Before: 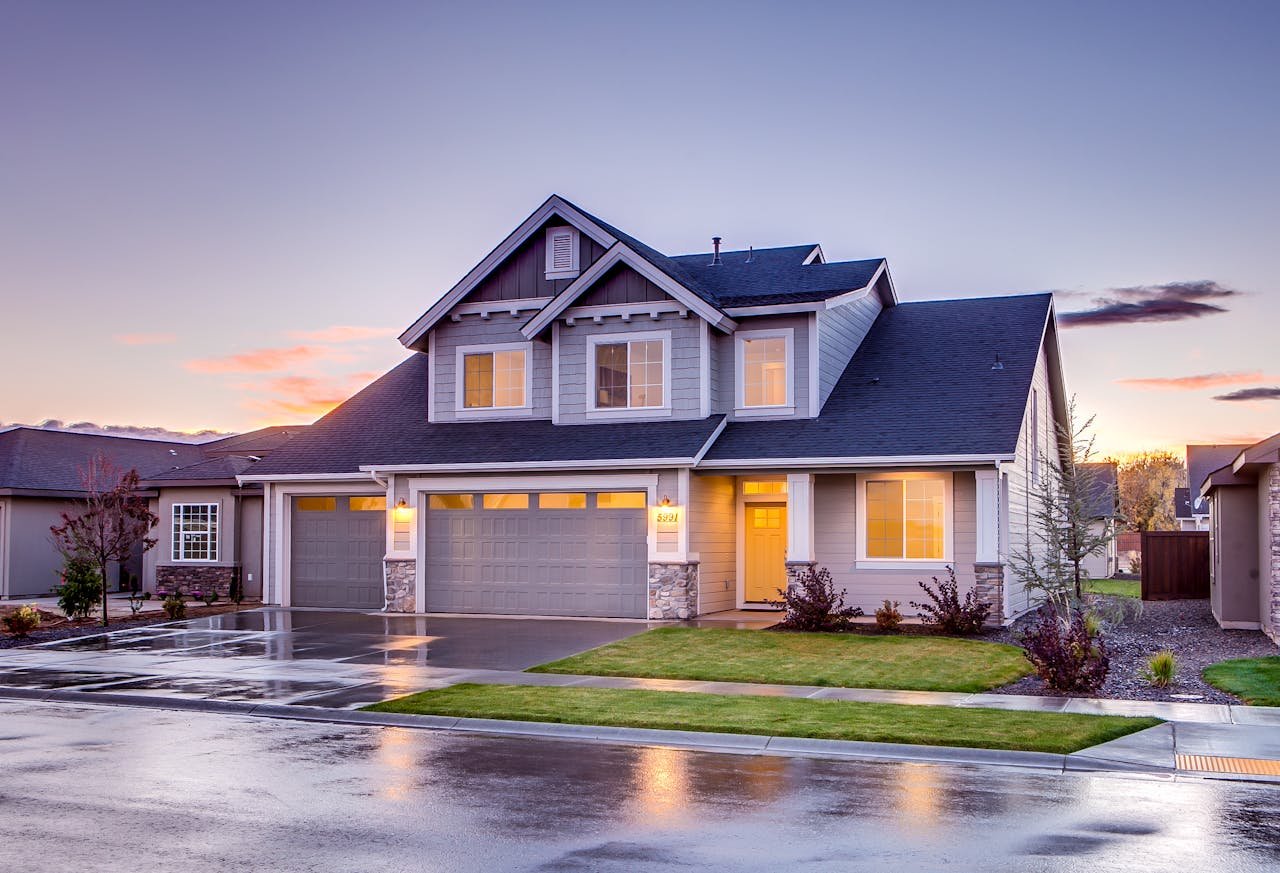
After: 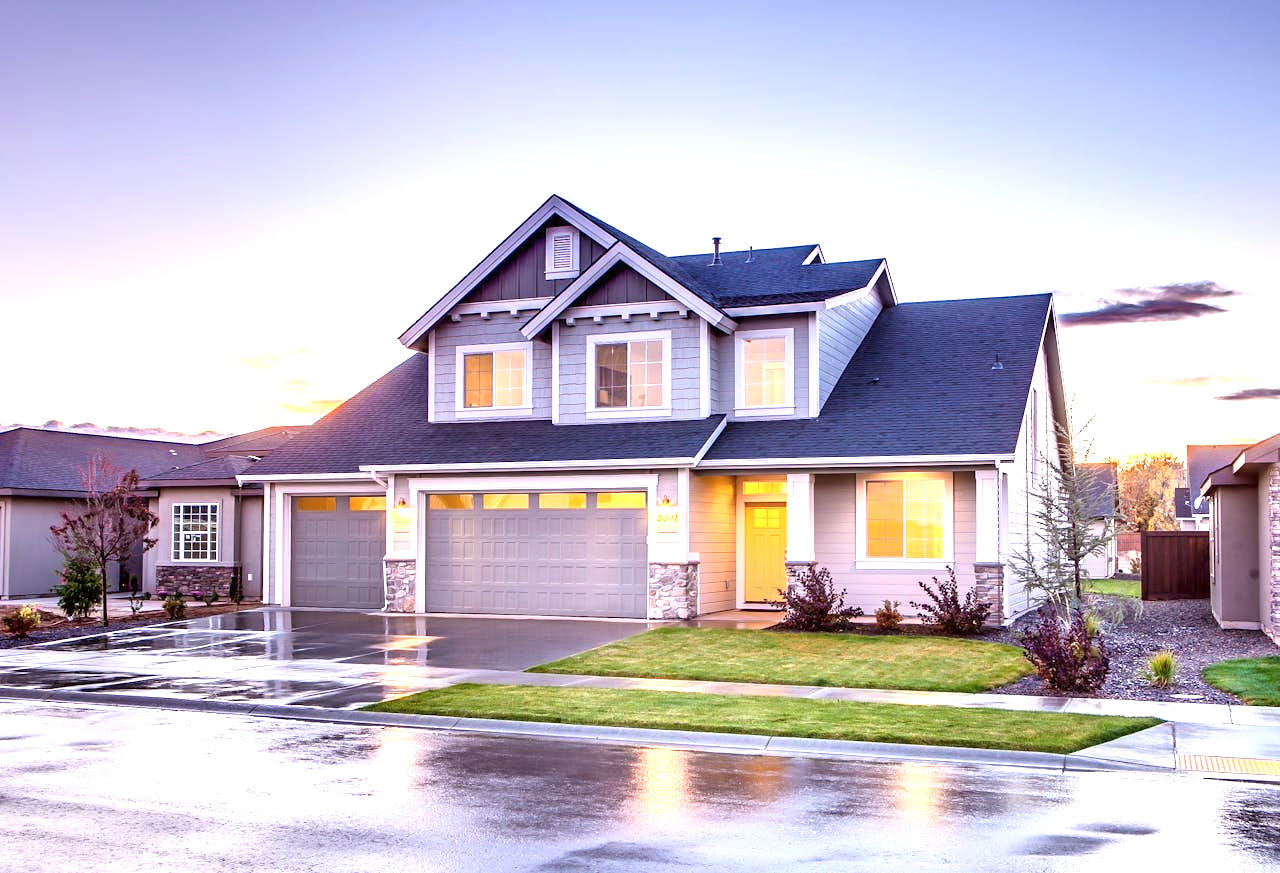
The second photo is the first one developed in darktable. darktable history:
exposure: black level correction 0, exposure 1.1 EV, compensate exposure bias true, compensate highlight preservation false
contrast brightness saturation: saturation -0.05
